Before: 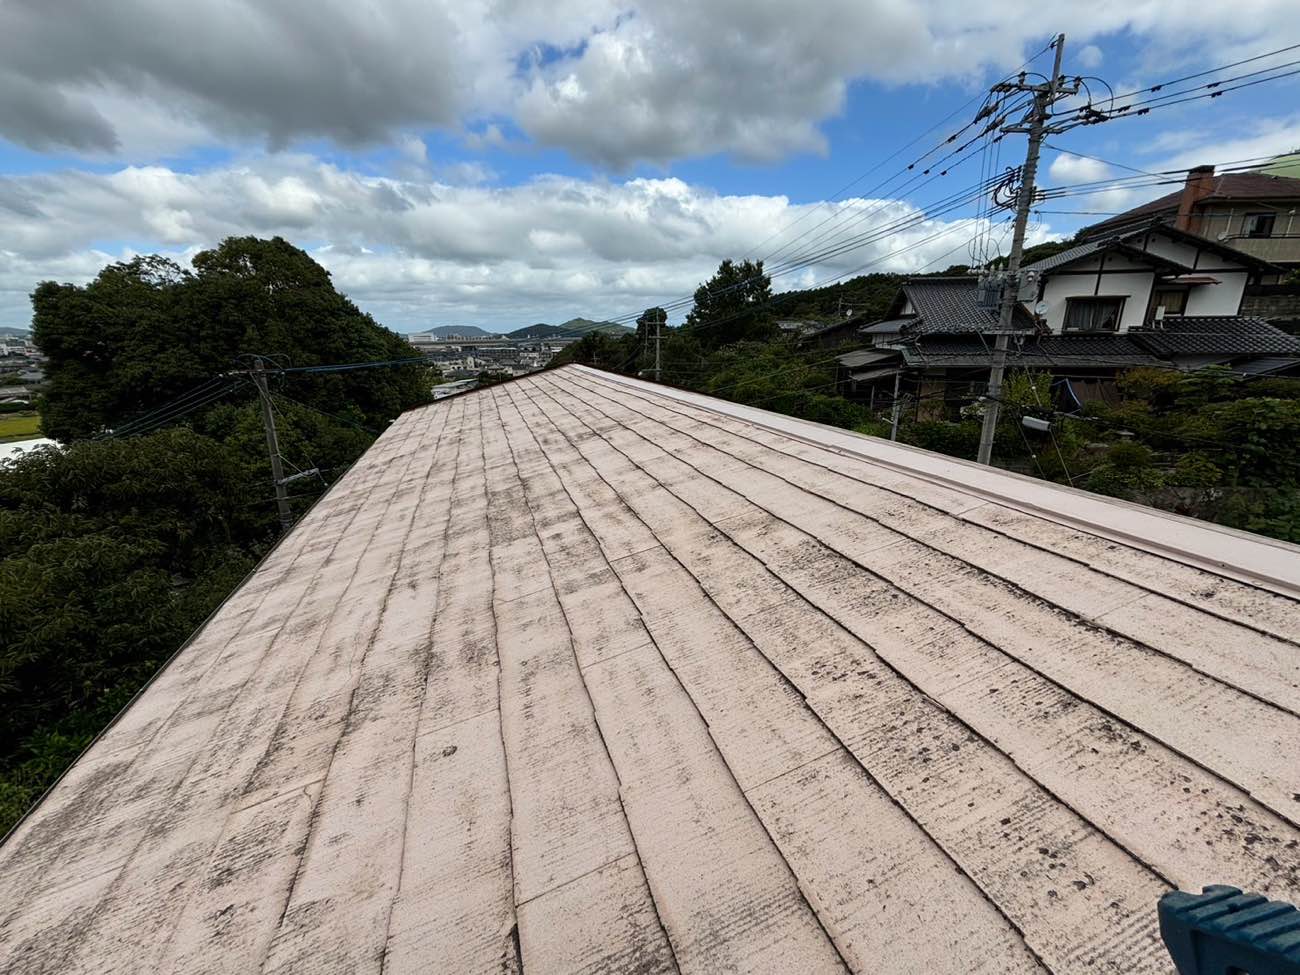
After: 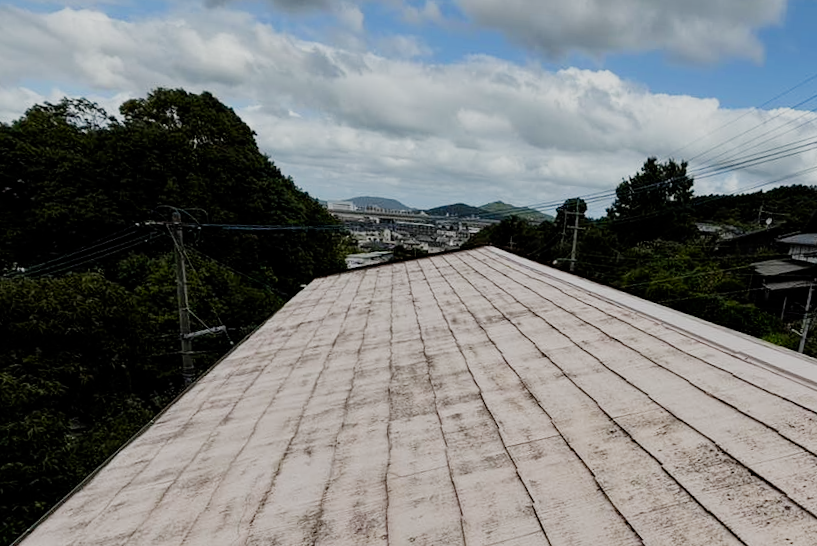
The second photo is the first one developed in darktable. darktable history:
filmic rgb: black relative exposure -7.65 EV, white relative exposure 4.56 EV, hardness 3.61, preserve chrominance no, color science v4 (2020), contrast in shadows soft, contrast in highlights soft
crop and rotate: angle -5.41°, left 2.238%, top 6.752%, right 27.25%, bottom 30.392%
